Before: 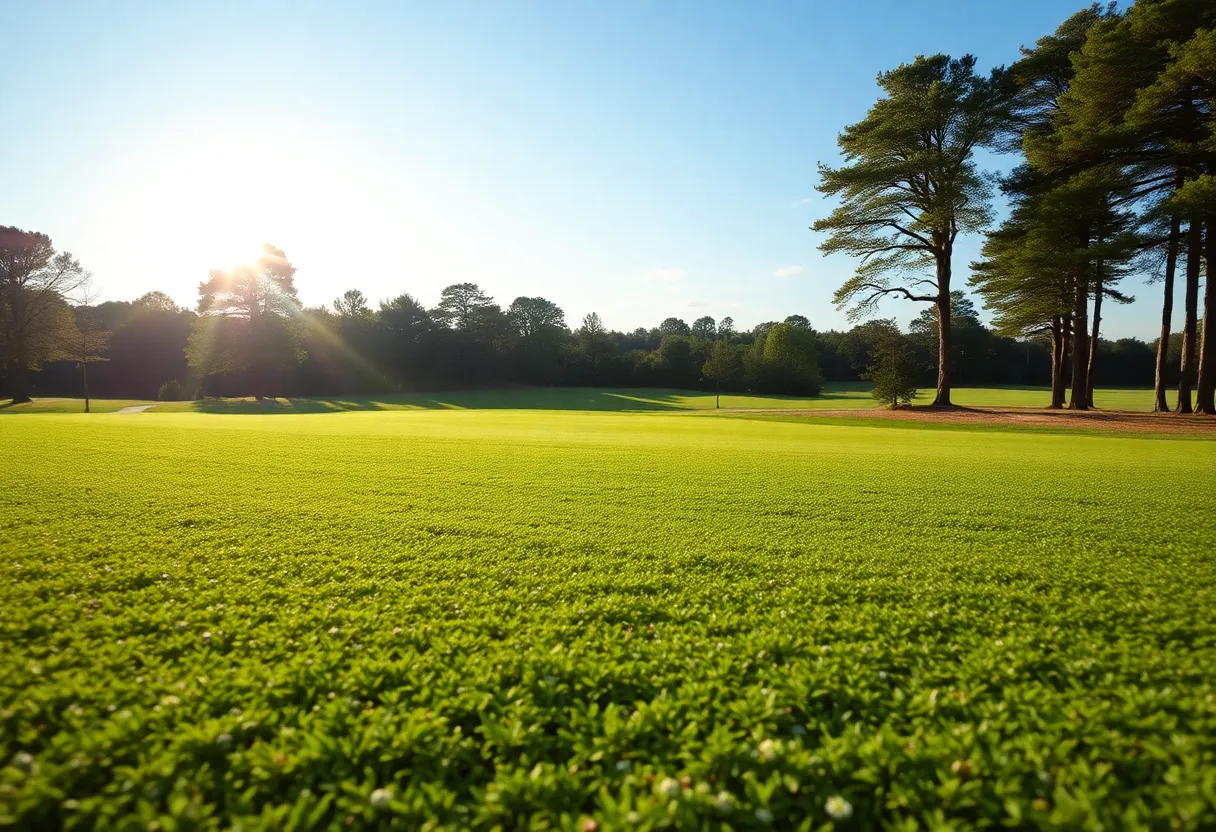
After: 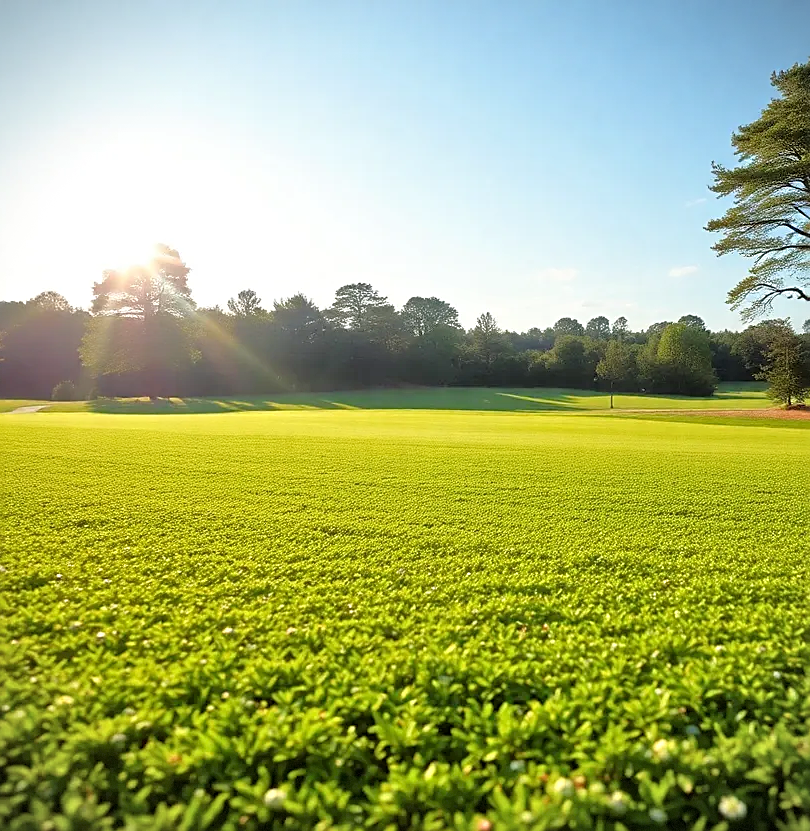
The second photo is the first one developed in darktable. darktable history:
sharpen: on, module defaults
crop and rotate: left 8.786%, right 24.548%
tone equalizer: -7 EV 0.15 EV, -6 EV 0.6 EV, -5 EV 1.15 EV, -4 EV 1.33 EV, -3 EV 1.15 EV, -2 EV 0.6 EV, -1 EV 0.15 EV, mask exposure compensation -0.5 EV
vignetting: fall-off start 97.28%, fall-off radius 79%, brightness -0.462, saturation -0.3, width/height ratio 1.114, dithering 8-bit output, unbound false
